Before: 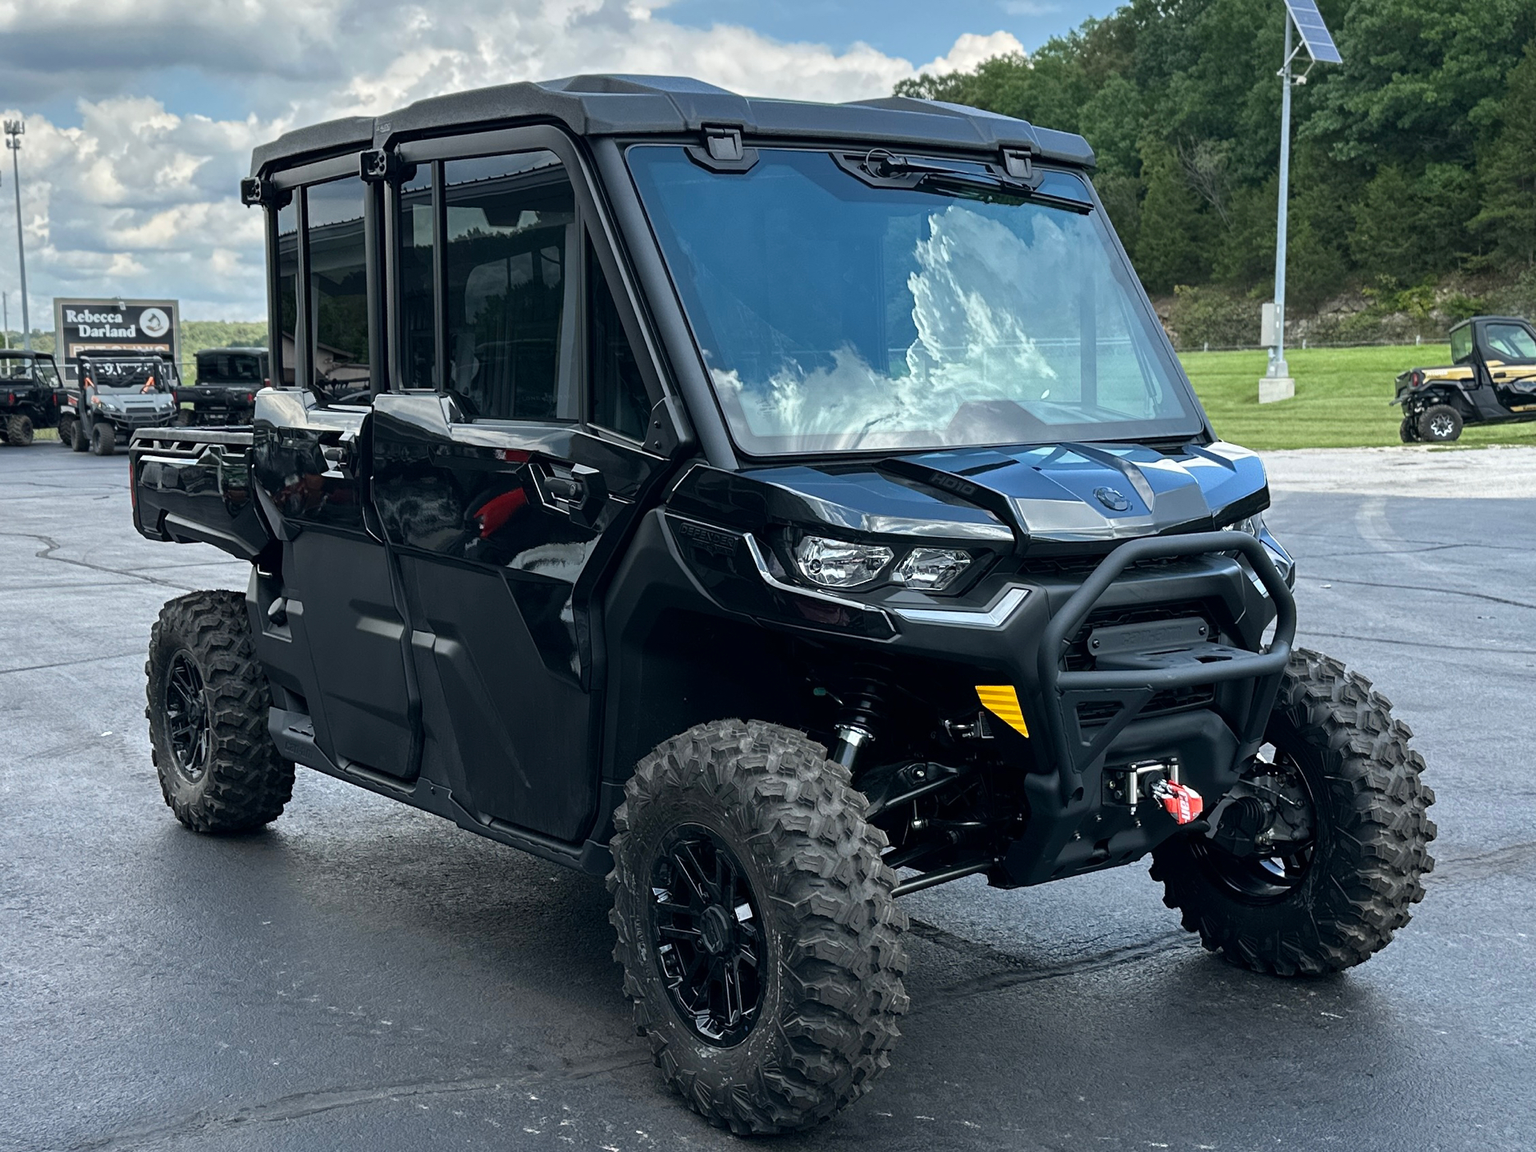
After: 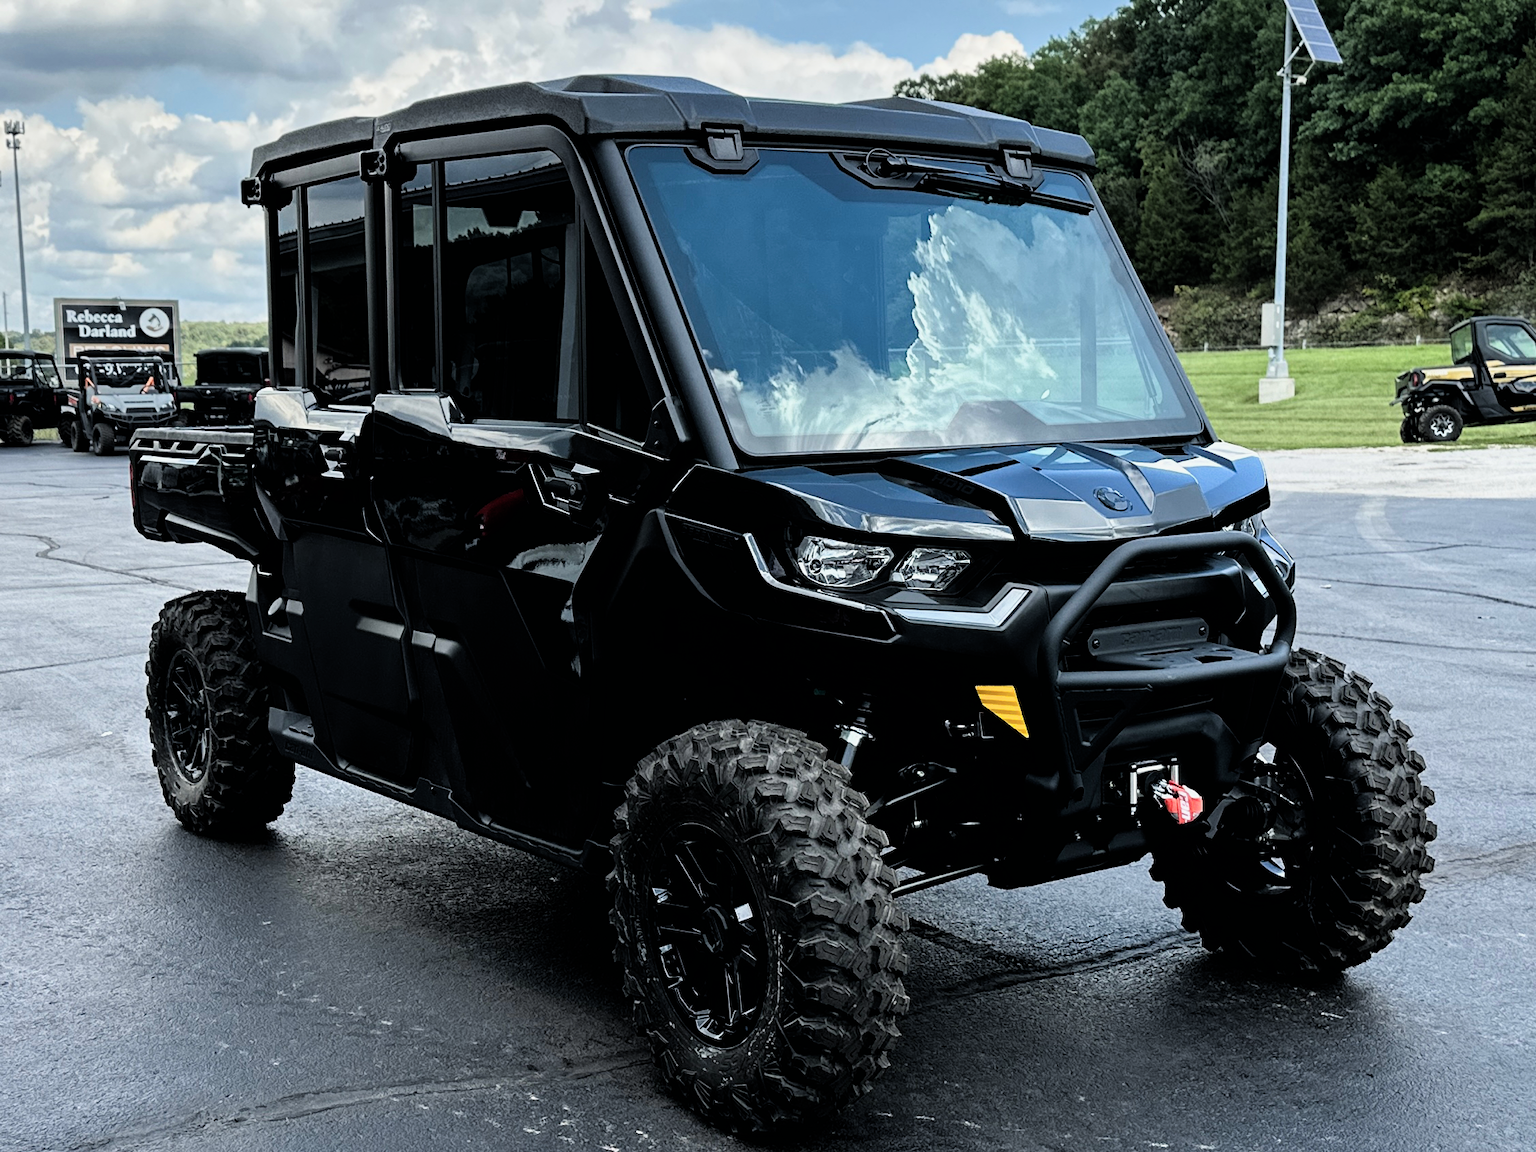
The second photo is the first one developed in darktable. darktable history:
filmic rgb: black relative exposure -4.04 EV, white relative exposure 3 EV, hardness 3.01, contrast 1.5
